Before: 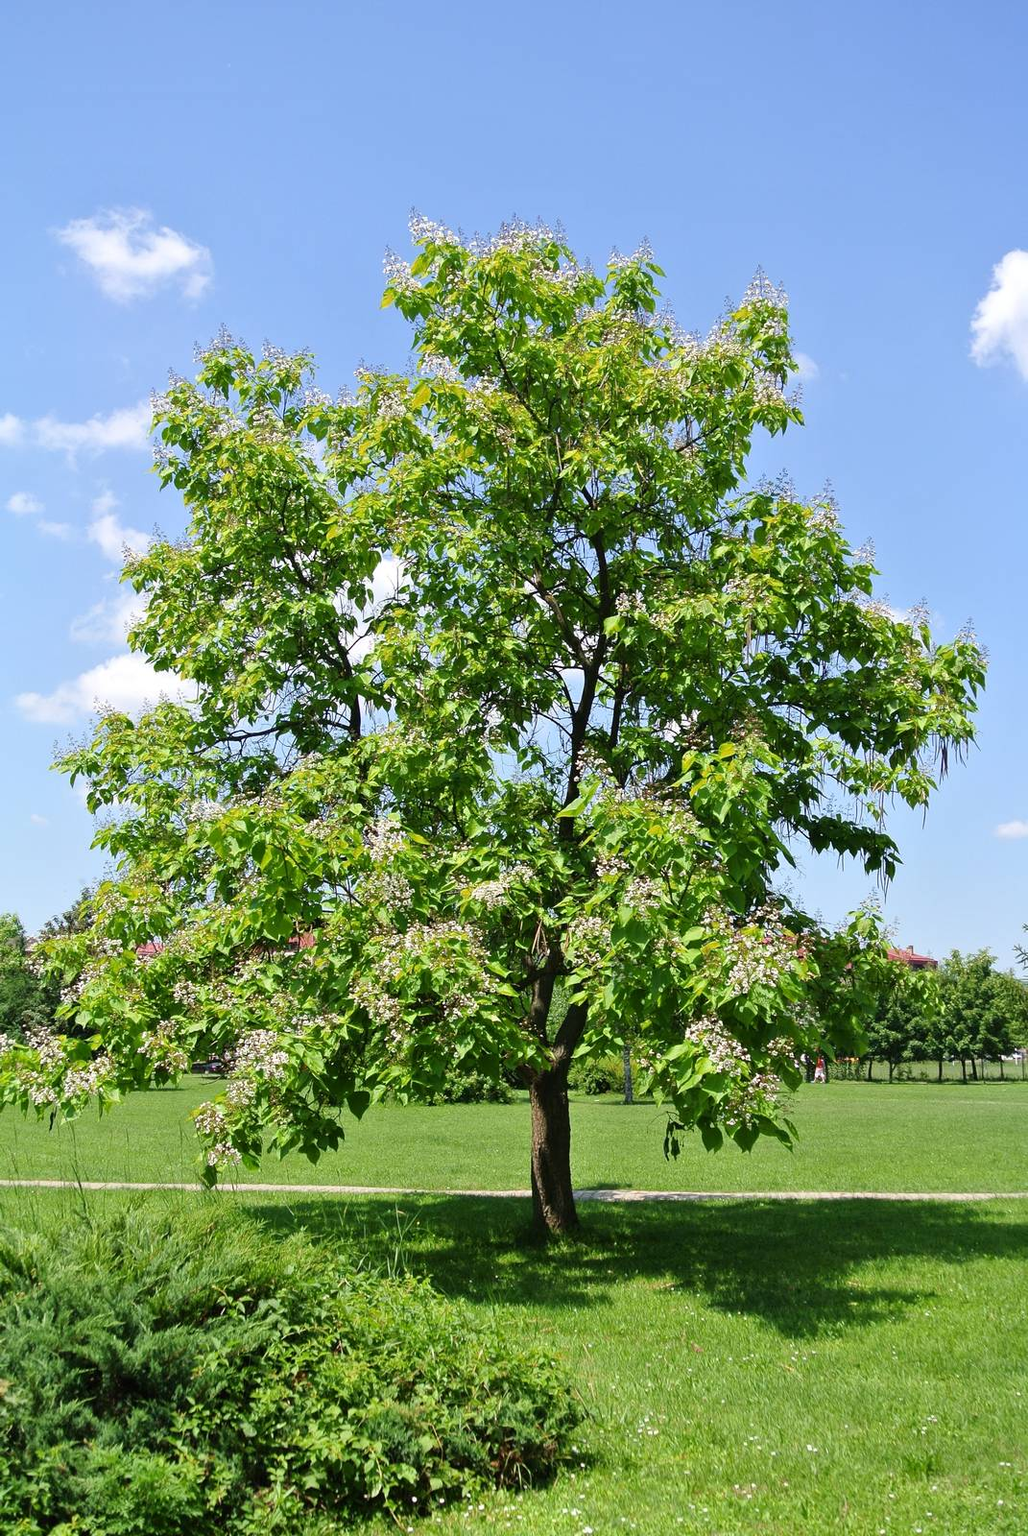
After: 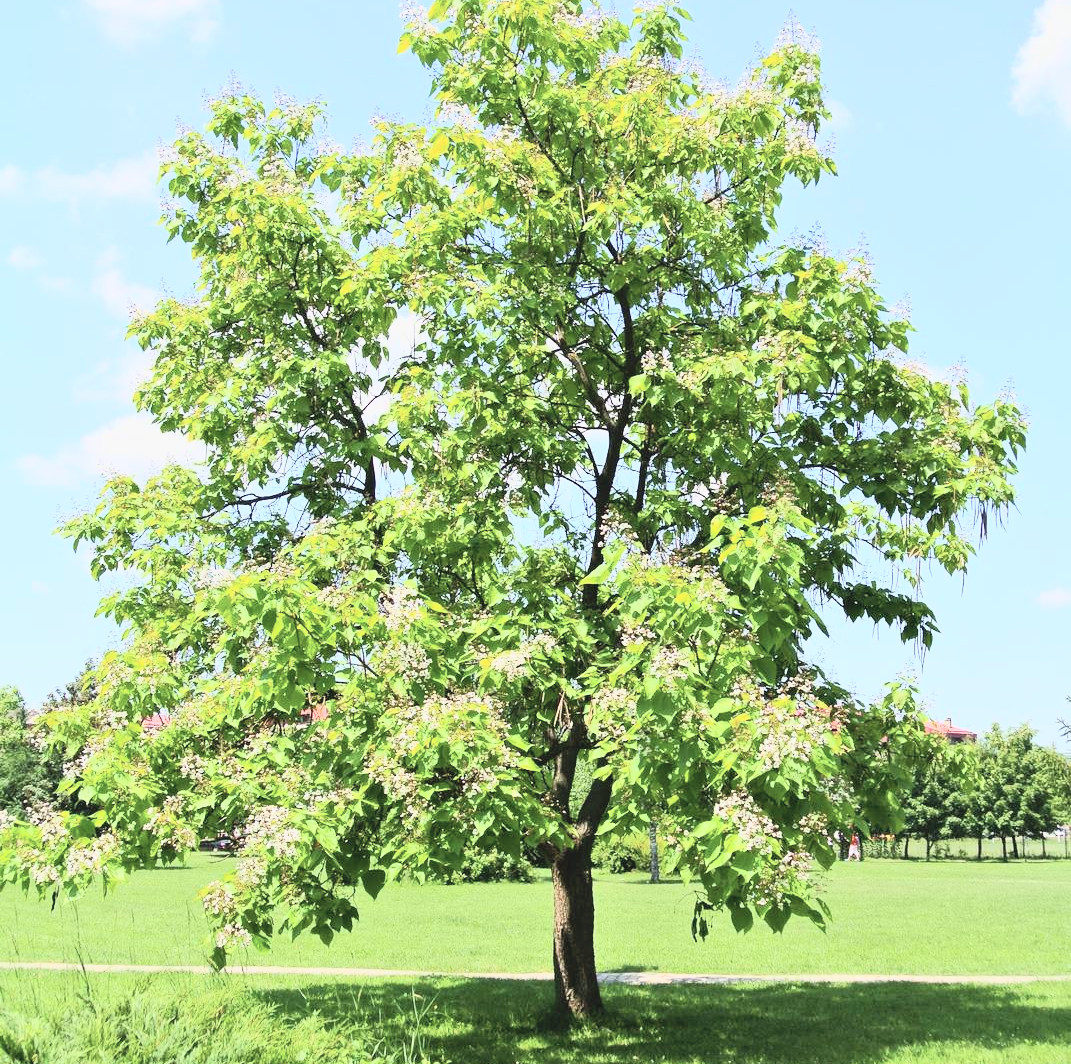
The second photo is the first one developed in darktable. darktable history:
crop: top 16.727%, bottom 16.727%
tone curve: curves: ch0 [(0, 0.052) (0.207, 0.35) (0.392, 0.592) (0.54, 0.803) (0.725, 0.922) (0.99, 0.974)], color space Lab, independent channels, preserve colors none
